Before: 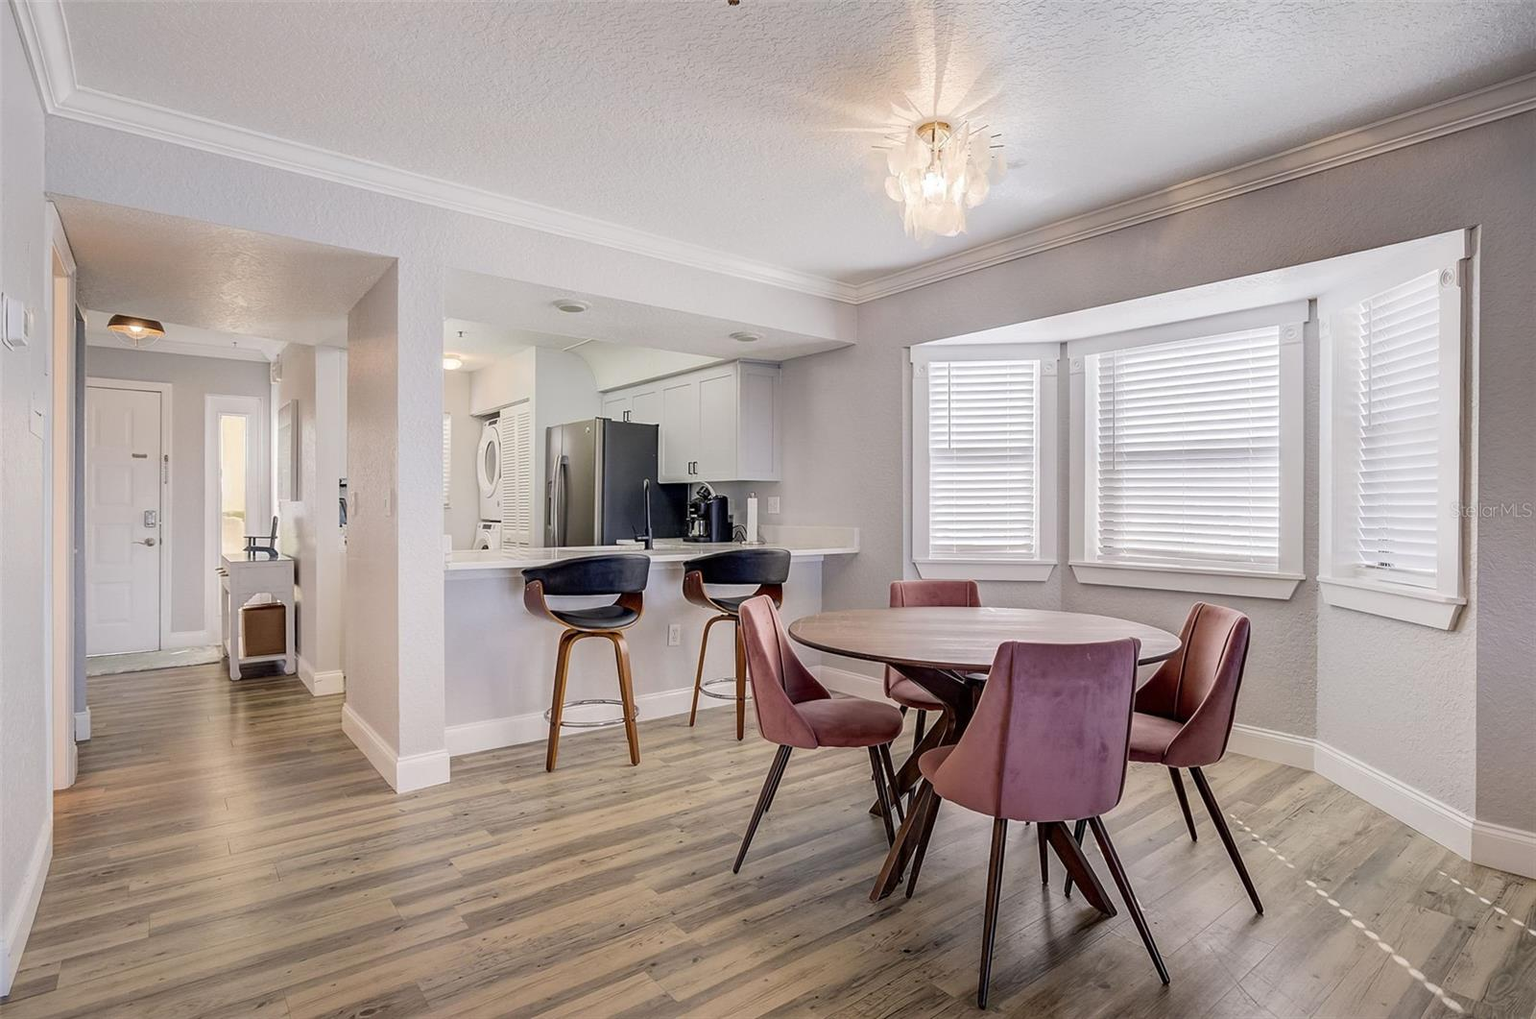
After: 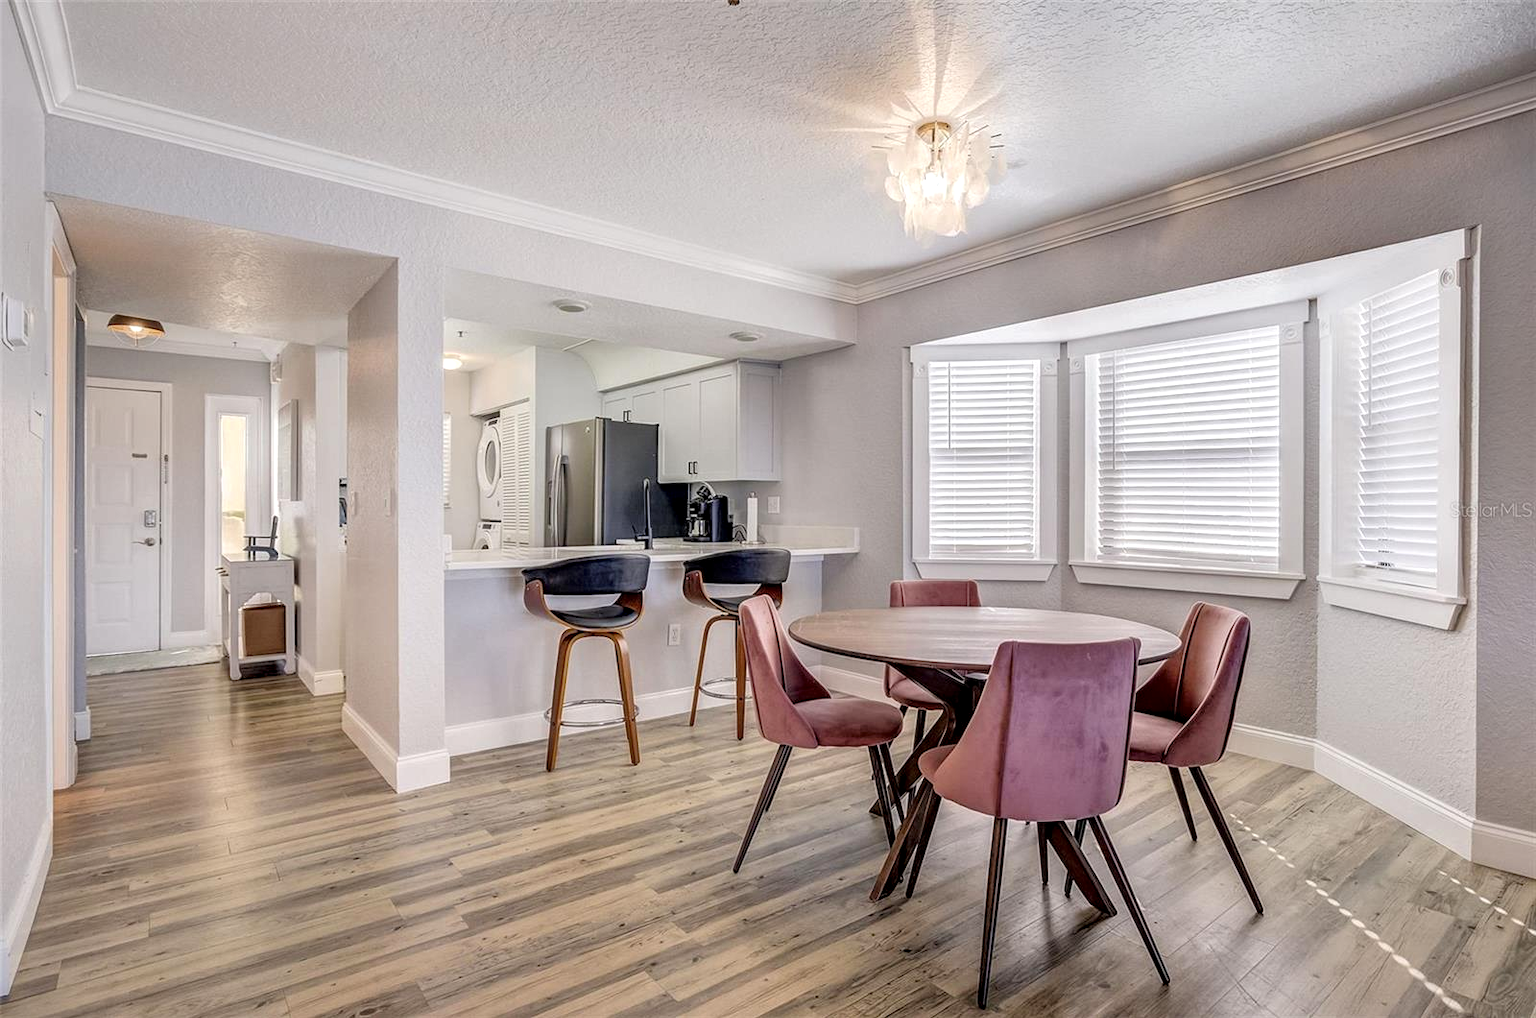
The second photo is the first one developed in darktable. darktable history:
local contrast: detail 130%
tone equalizer: -8 EV 0.004 EV, -7 EV -0.032 EV, -6 EV 0.012 EV, -5 EV 0.049 EV, -4 EV 0.281 EV, -3 EV 0.672 EV, -2 EV 0.567 EV, -1 EV 0.179 EV, +0 EV 0.037 EV
